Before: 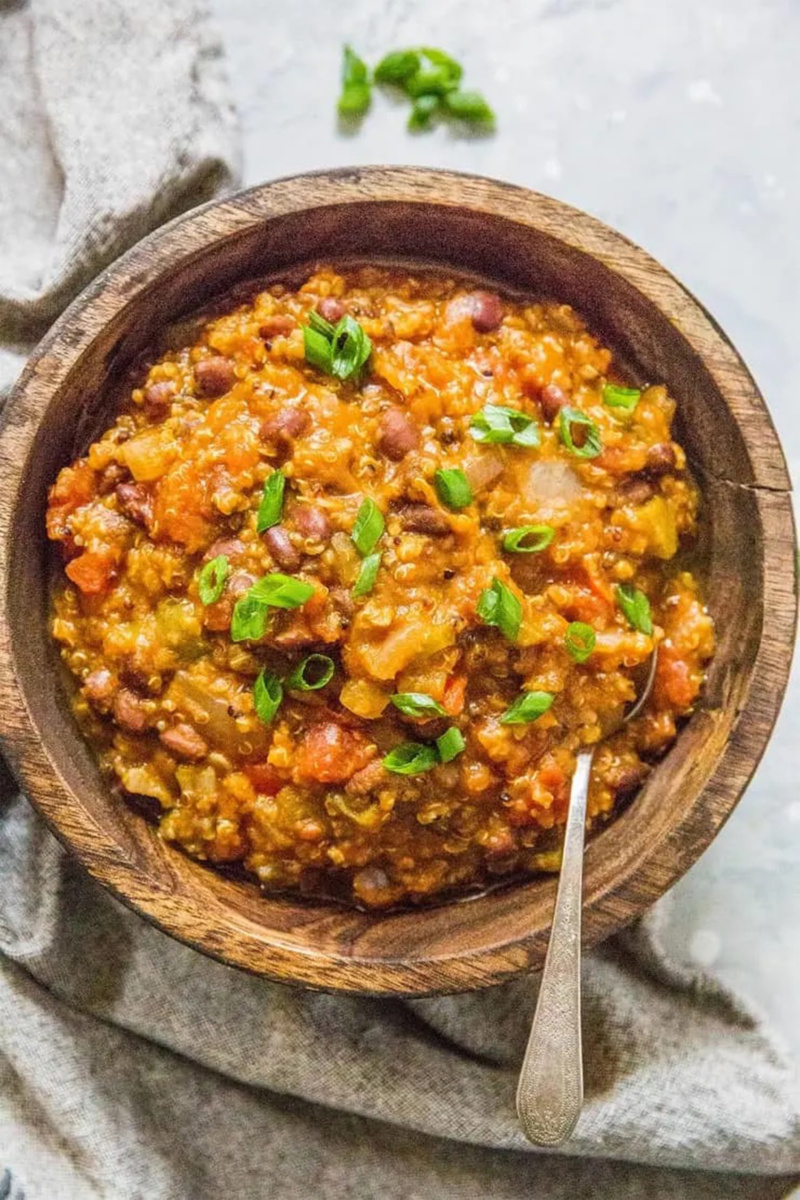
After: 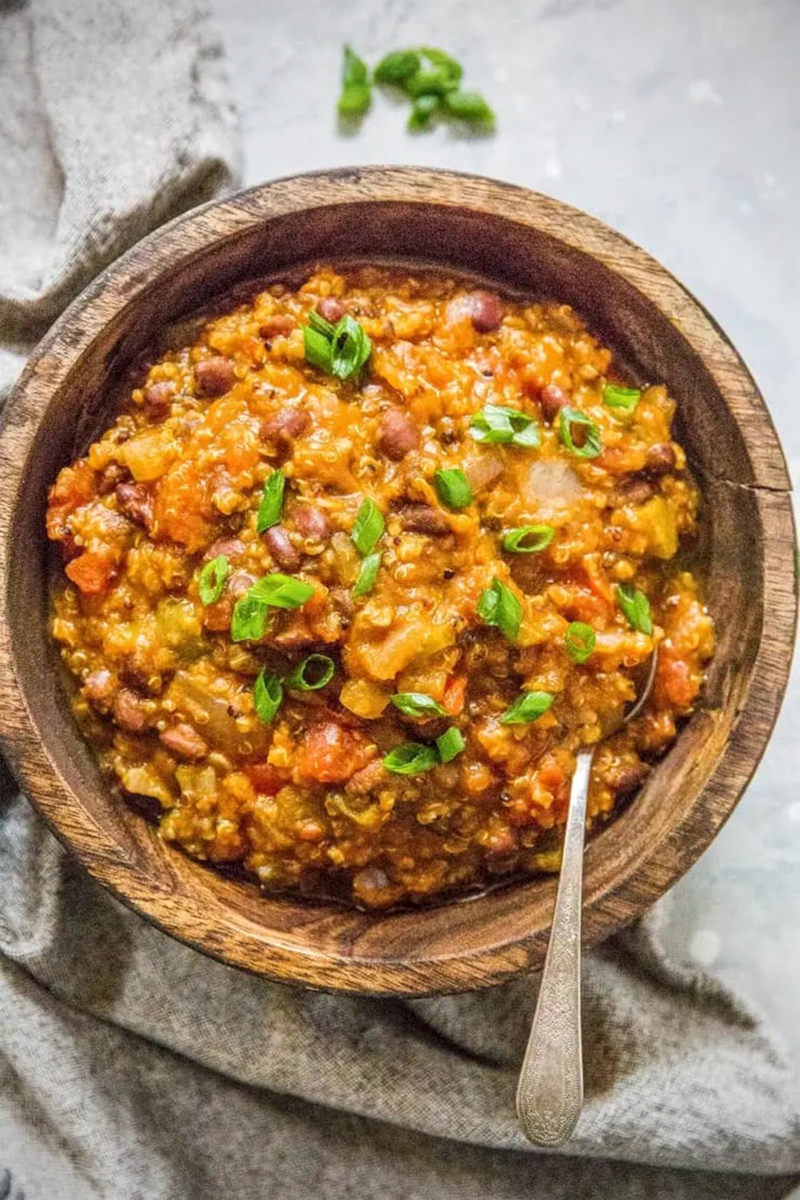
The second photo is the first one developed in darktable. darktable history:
vignetting: unbound false
local contrast: highlights 101%, shadows 99%, detail 119%, midtone range 0.2
